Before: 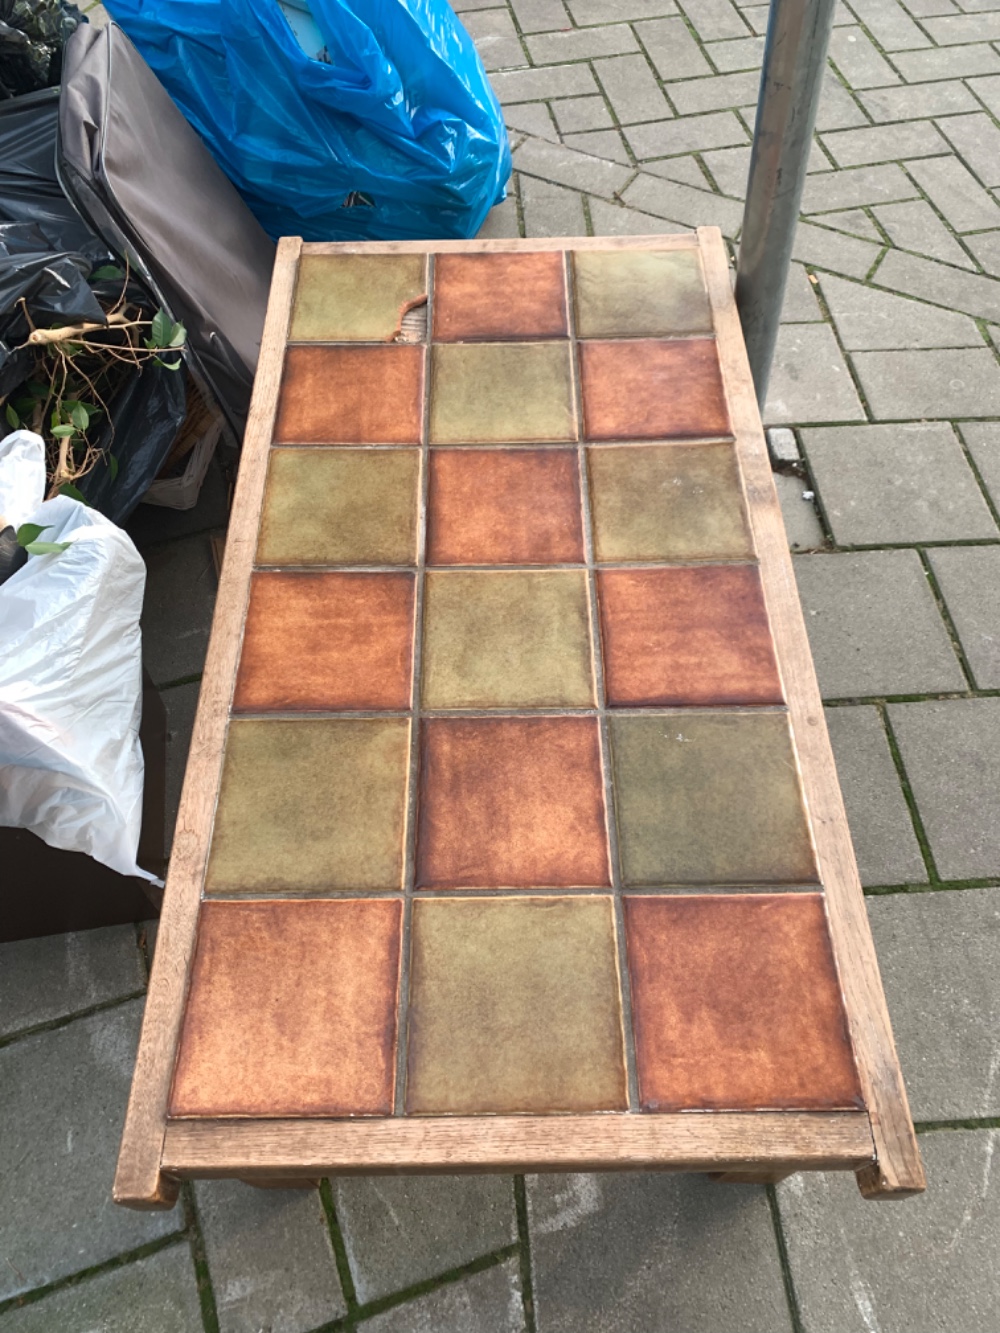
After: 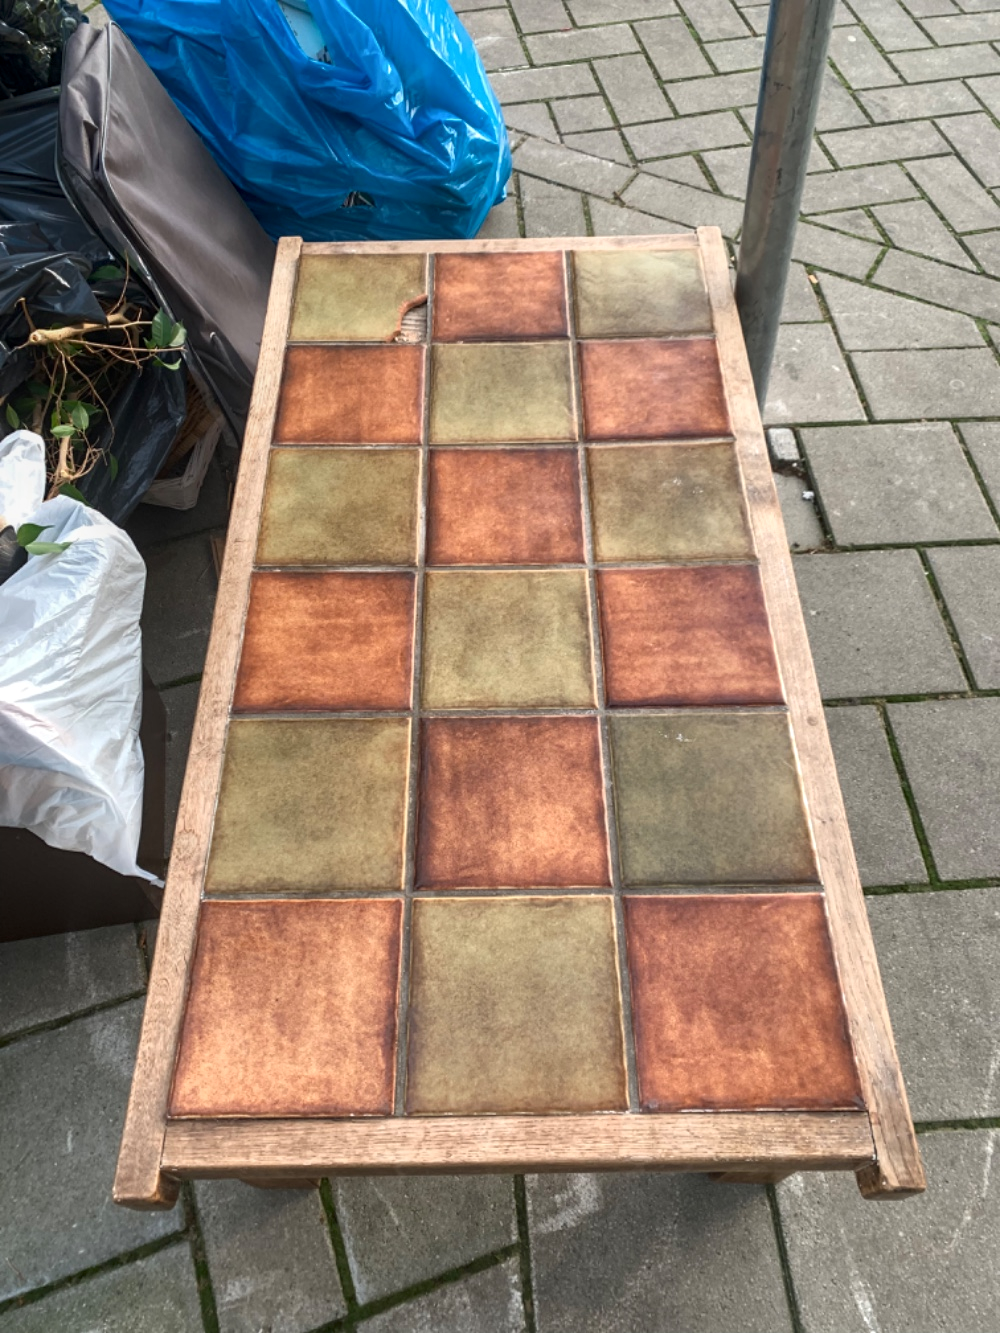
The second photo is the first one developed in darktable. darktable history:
shadows and highlights: shadows -88.03, highlights -35.45, shadows color adjustment 99.15%, highlights color adjustment 0%, soften with gaussian
local contrast: on, module defaults
